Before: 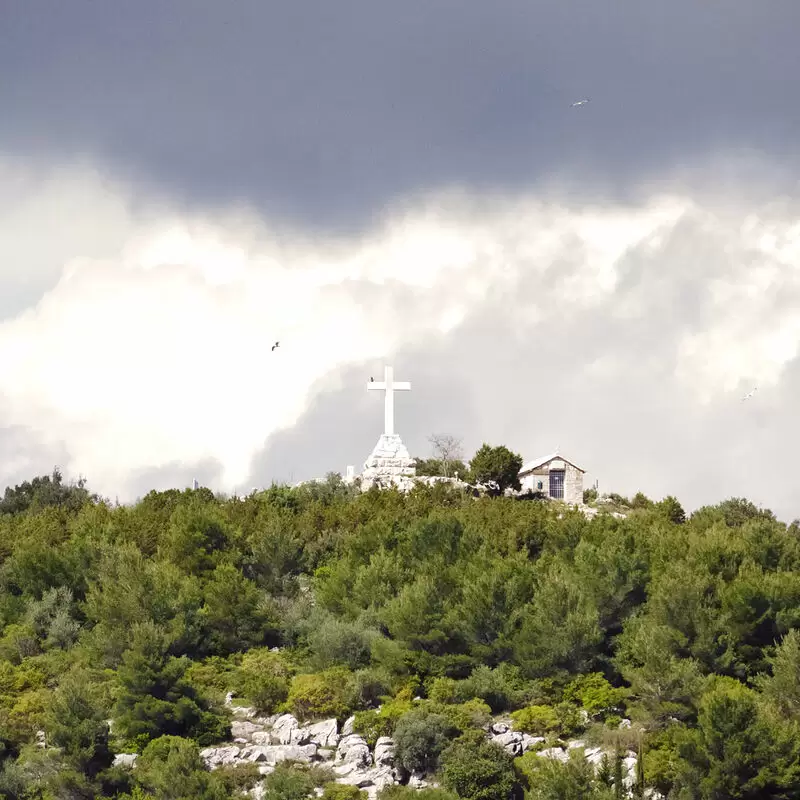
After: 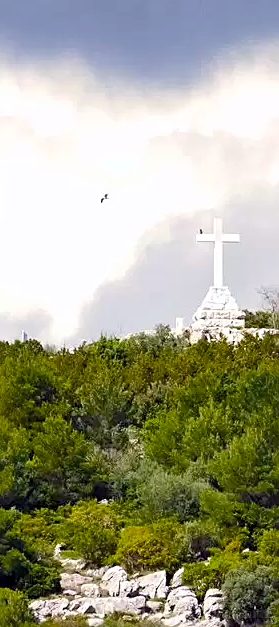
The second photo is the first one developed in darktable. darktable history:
crop and rotate: left 21.51%, top 18.589%, right 43.591%, bottom 2.997%
sharpen: on, module defaults
color balance rgb: power › chroma 1.01%, power › hue 255.42°, global offset › luminance -0.489%, perceptual saturation grading › global saturation 25.387%, global vibrance 16.033%, saturation formula JzAzBz (2021)
contrast brightness saturation: contrast 0.101, brightness 0.037, saturation 0.09
